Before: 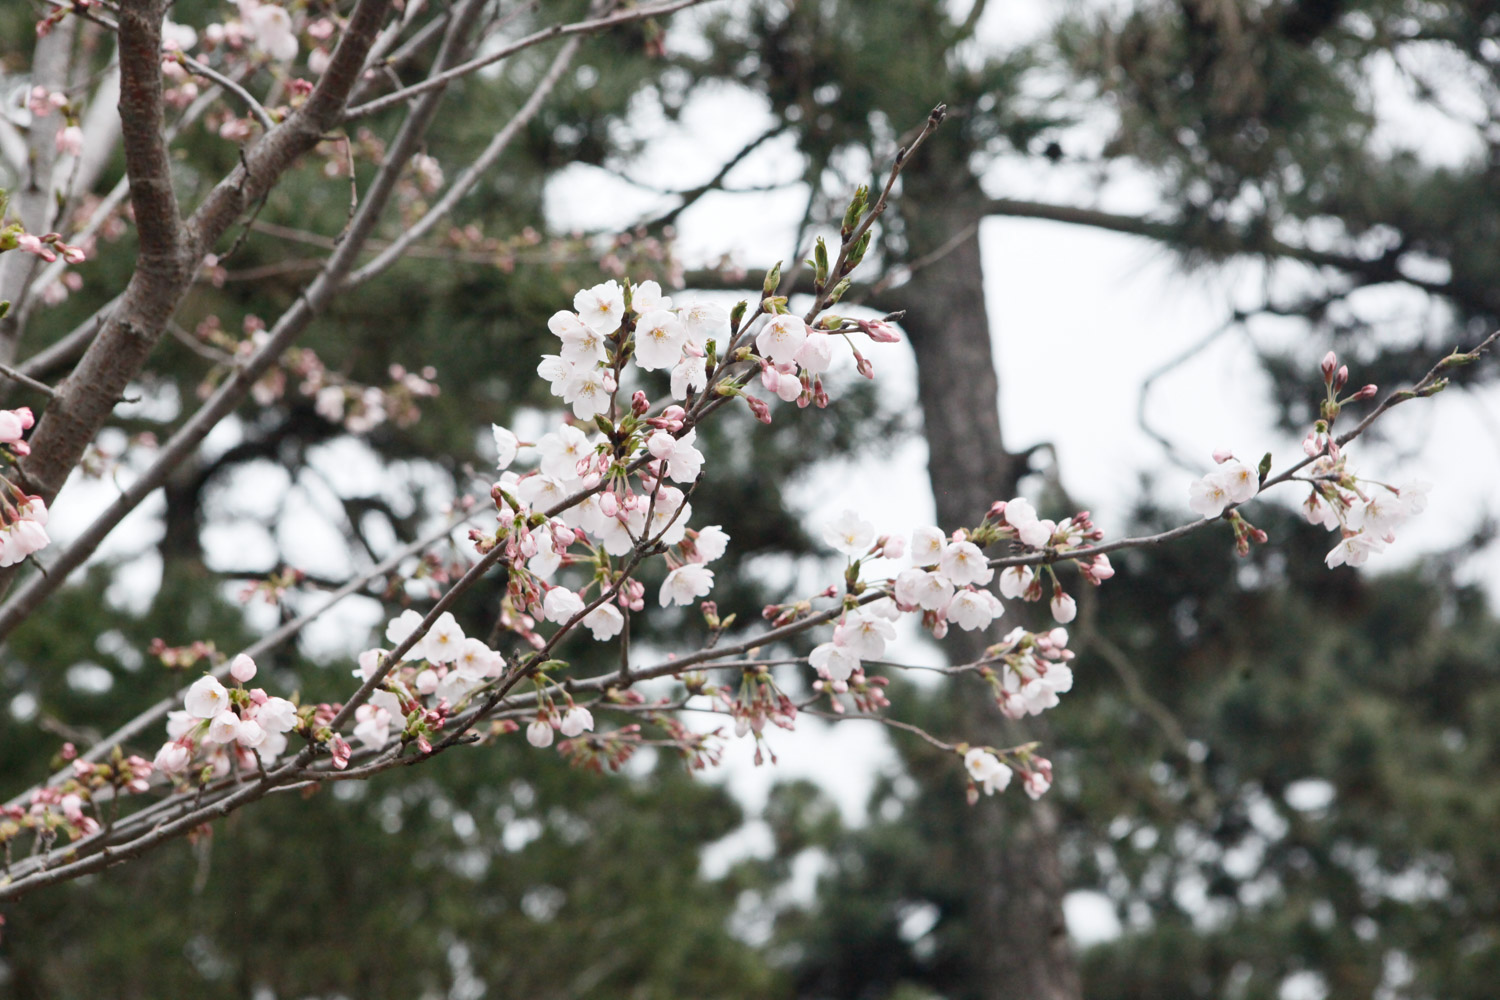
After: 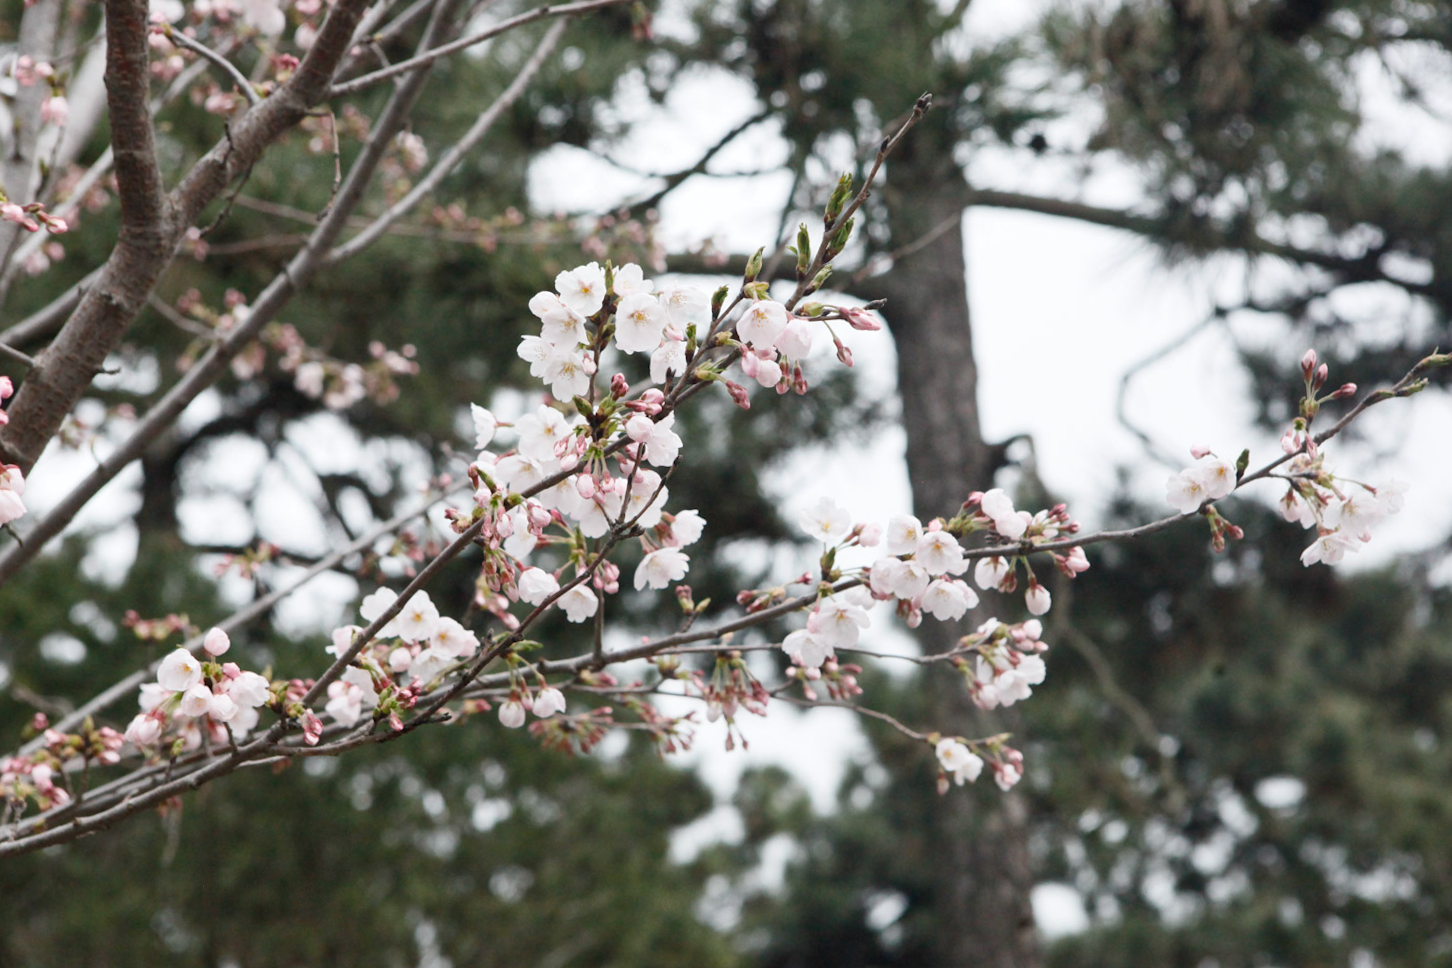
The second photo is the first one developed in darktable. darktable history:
crop and rotate: angle -1.26°
